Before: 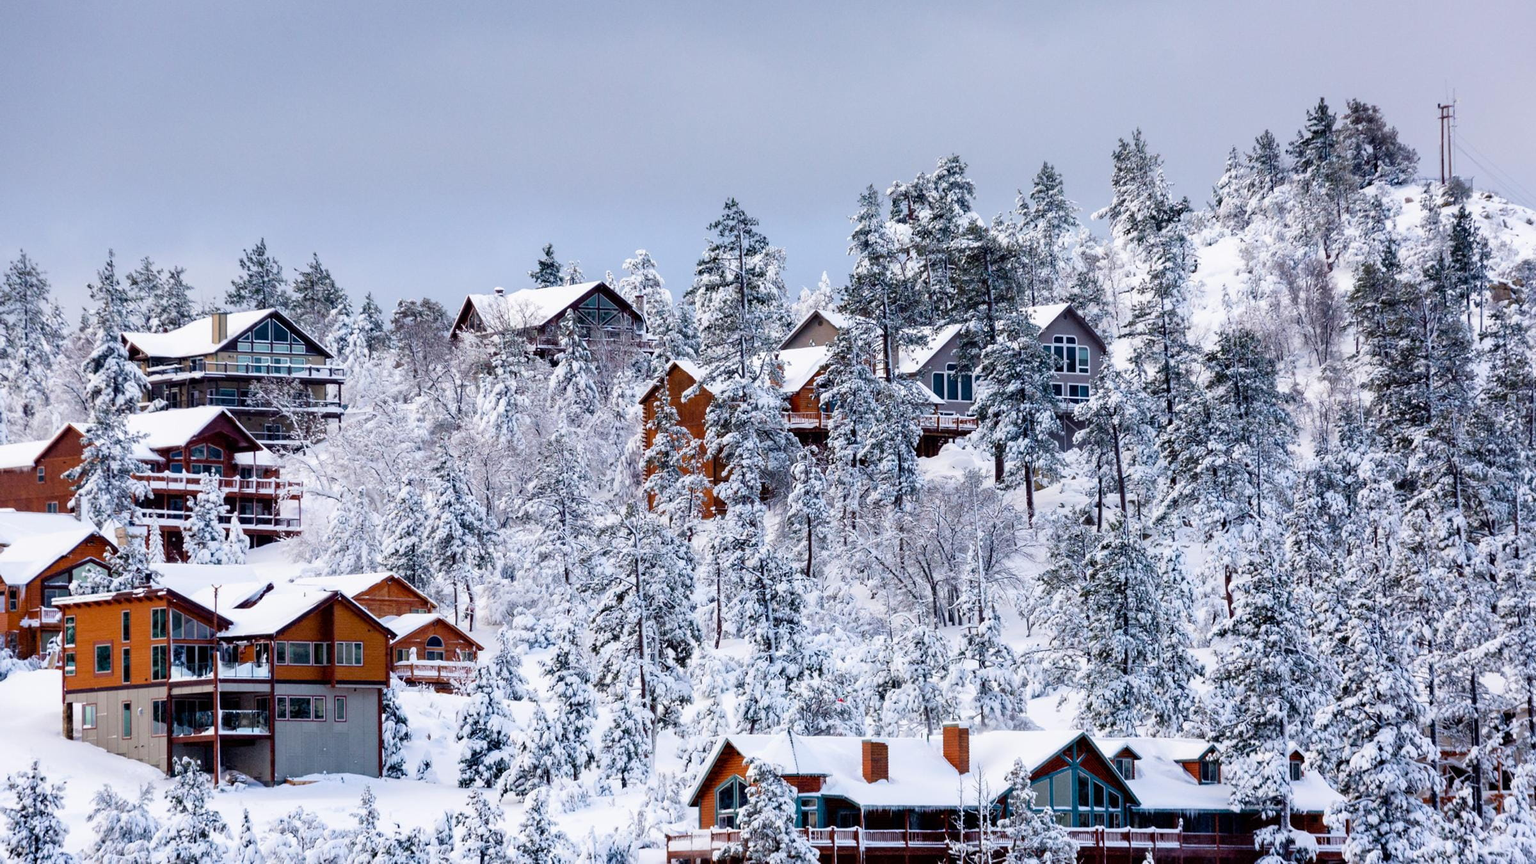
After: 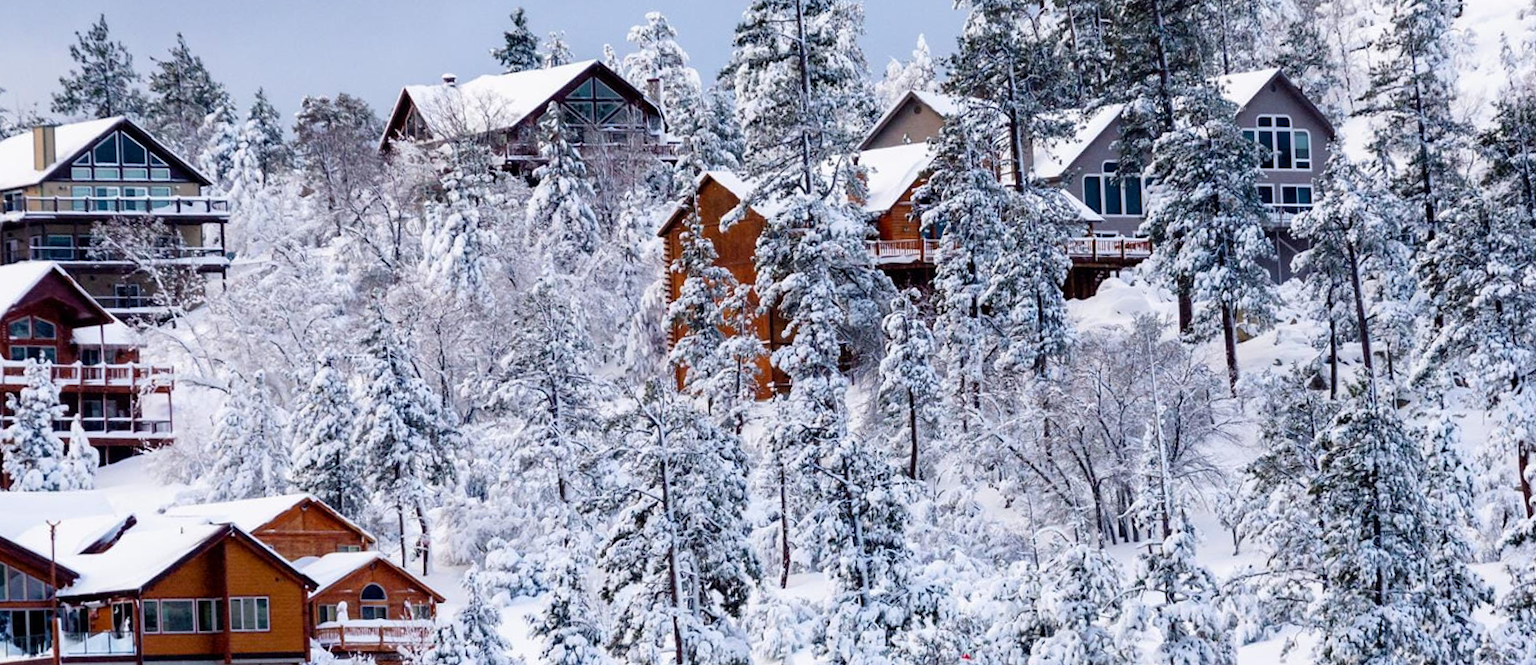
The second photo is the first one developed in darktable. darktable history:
rotate and perspective: rotation -2°, crop left 0.022, crop right 0.978, crop top 0.049, crop bottom 0.951
crop: left 11.123%, top 27.61%, right 18.3%, bottom 17.034%
